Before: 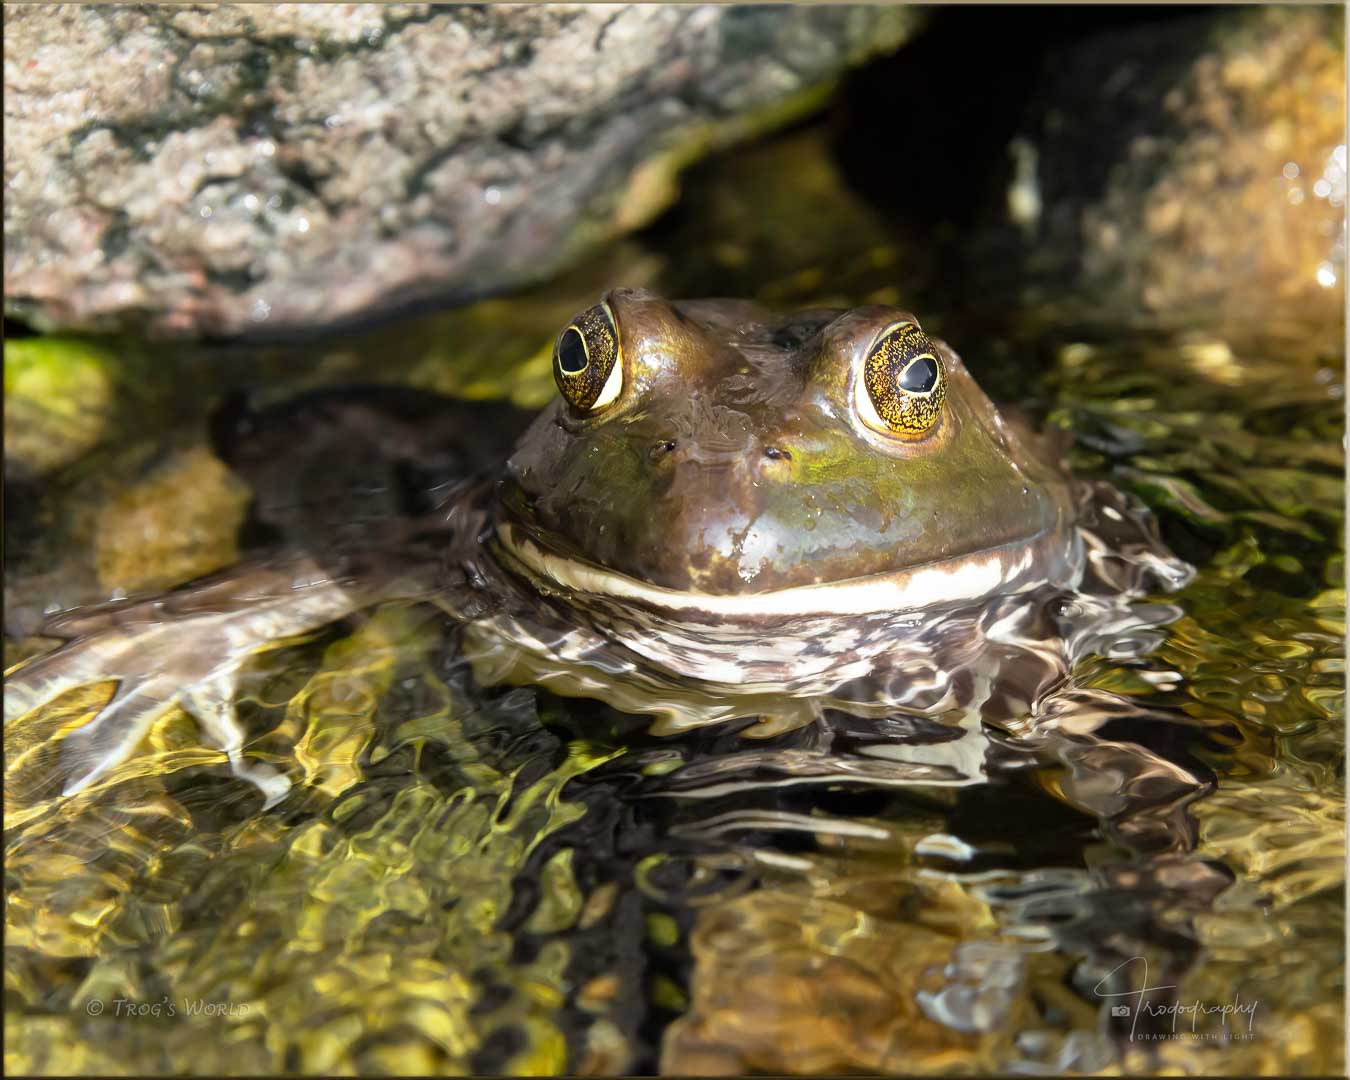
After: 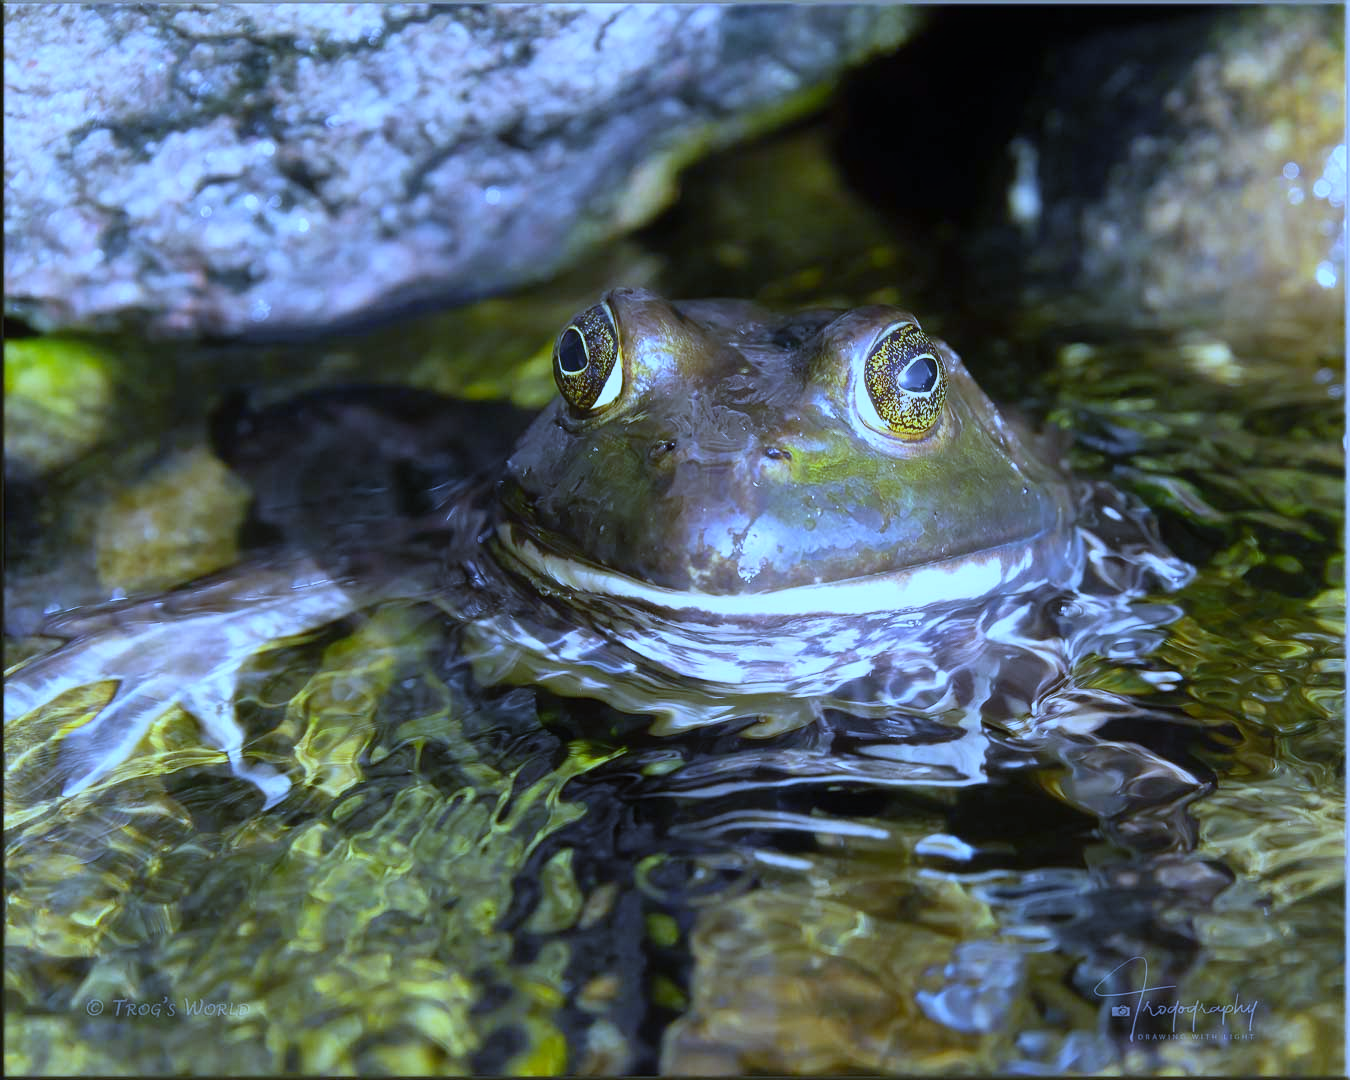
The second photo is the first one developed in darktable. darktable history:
white balance: red 0.766, blue 1.537
contrast equalizer: y [[0.5, 0.488, 0.462, 0.461, 0.491, 0.5], [0.5 ×6], [0.5 ×6], [0 ×6], [0 ×6]]
